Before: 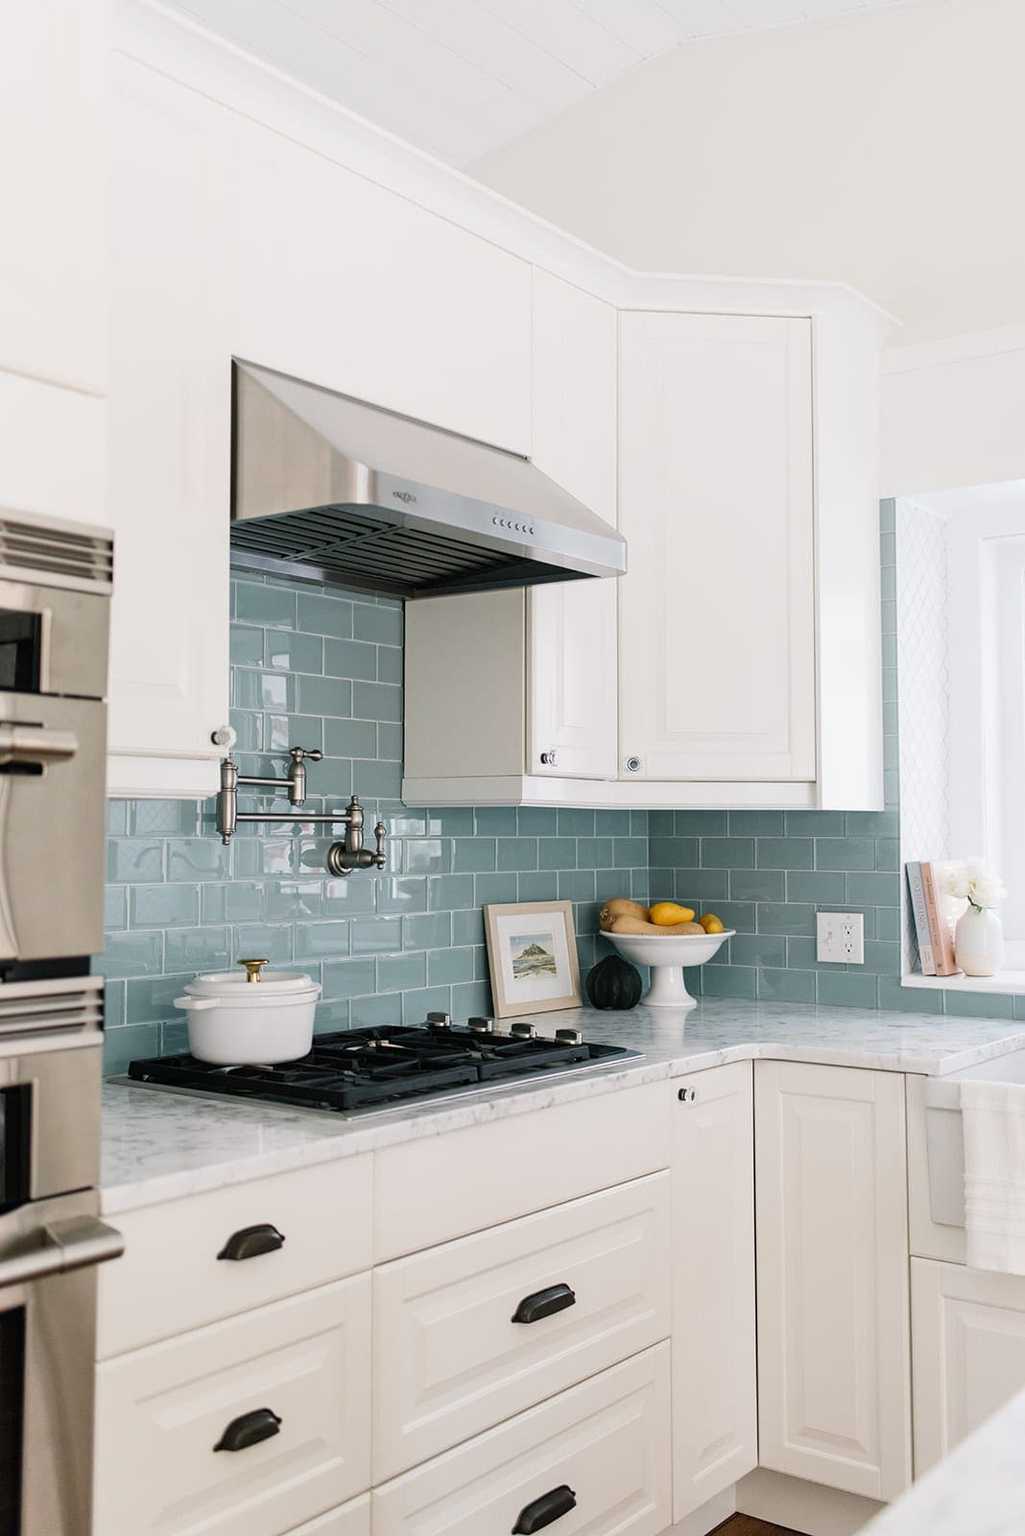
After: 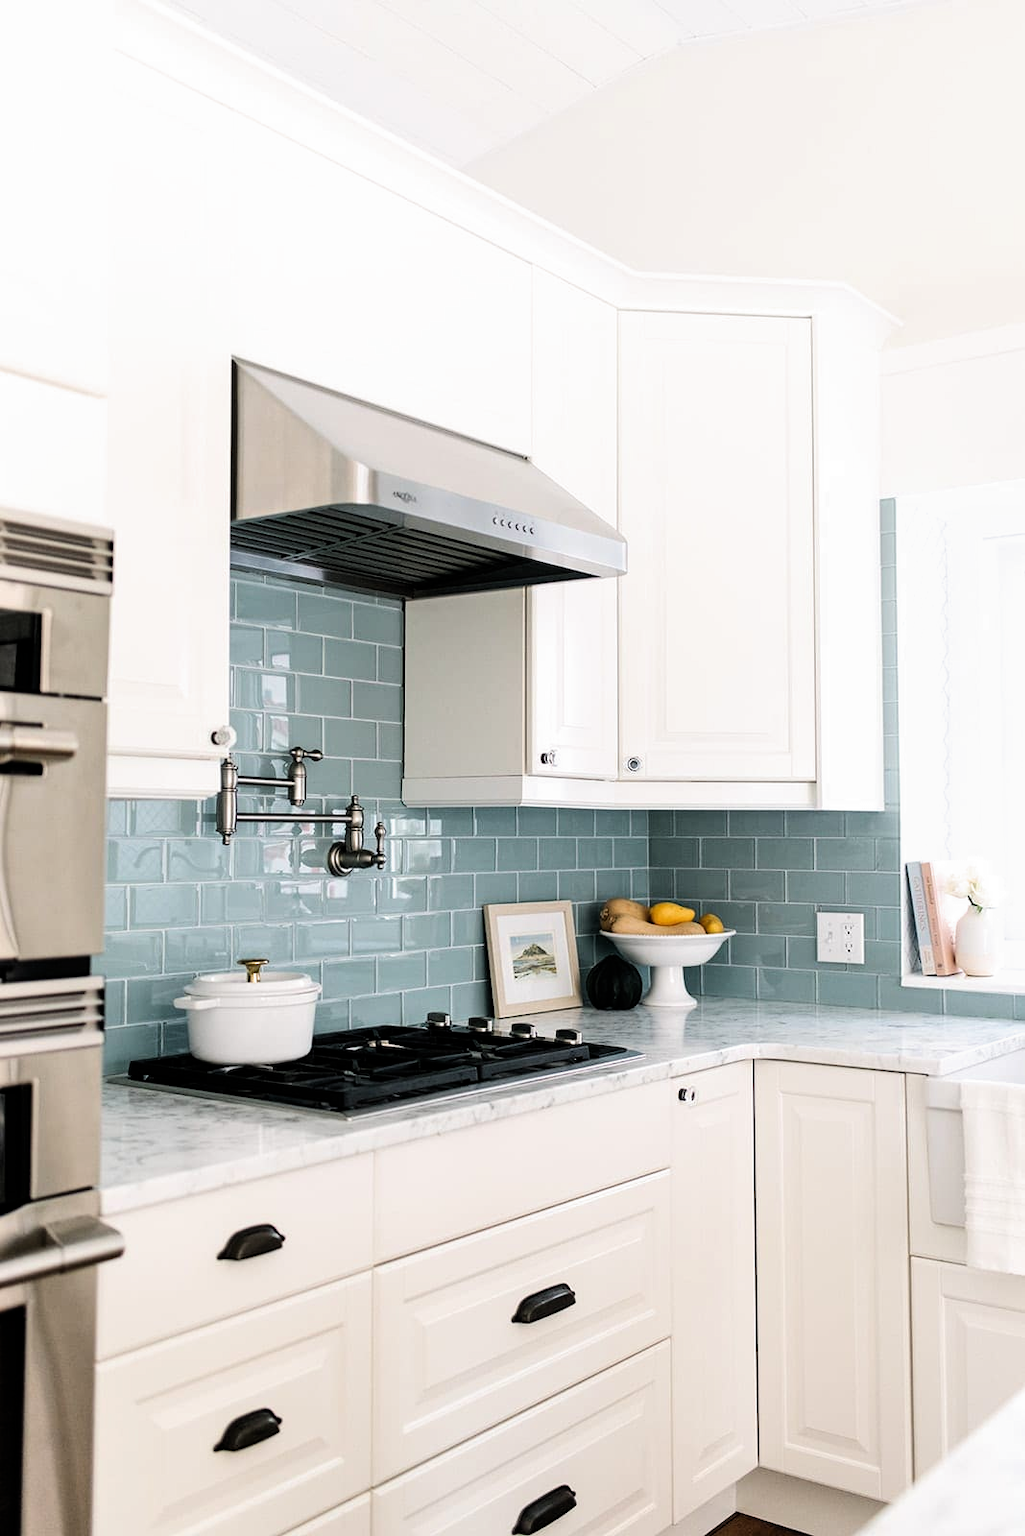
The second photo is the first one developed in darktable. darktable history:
tone equalizer: -8 EV -0.417 EV, -7 EV -0.389 EV, -6 EV -0.333 EV, -5 EV -0.222 EV, -3 EV 0.222 EV, -2 EV 0.333 EV, -1 EV 0.389 EV, +0 EV 0.417 EV, edges refinement/feathering 500, mask exposure compensation -1.57 EV, preserve details no
filmic rgb: middle gray luminance 18.42%, black relative exposure -11.45 EV, white relative exposure 2.55 EV, threshold 6 EV, target black luminance 0%, hardness 8.41, latitude 99%, contrast 1.084, shadows ↔ highlights balance 0.505%, add noise in highlights 0, preserve chrominance max RGB, color science v3 (2019), use custom middle-gray values true, iterations of high-quality reconstruction 0, contrast in highlights soft, enable highlight reconstruction true
